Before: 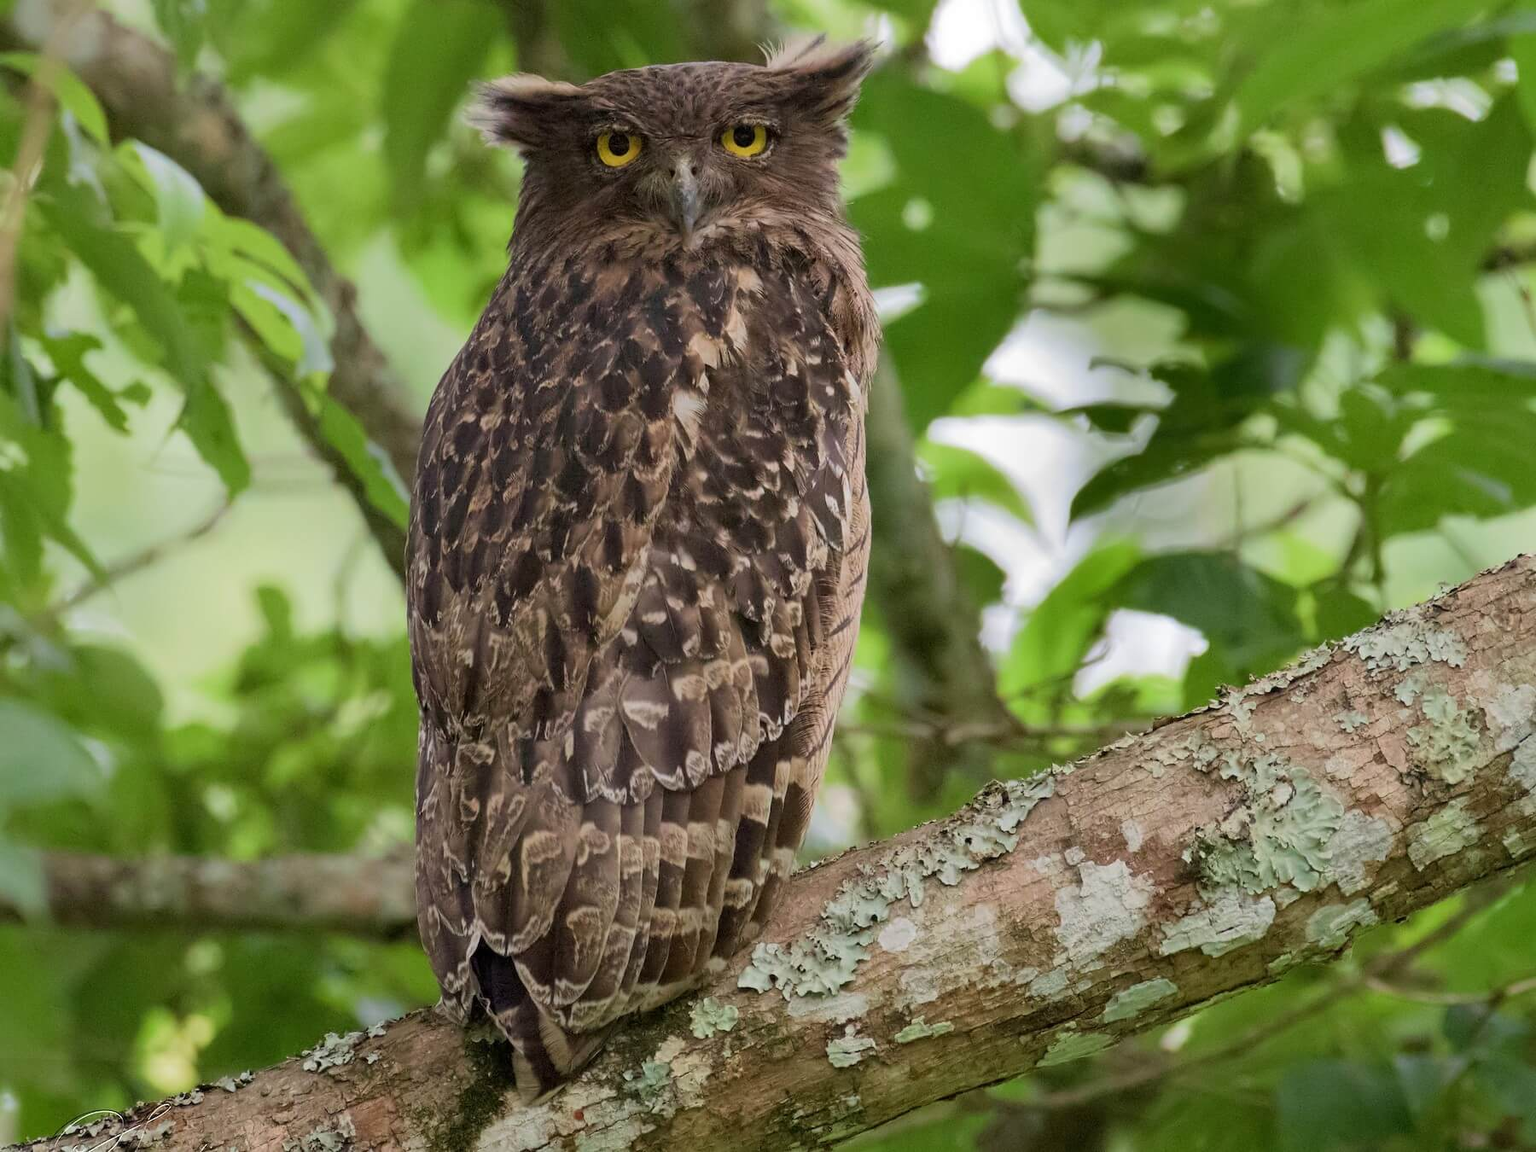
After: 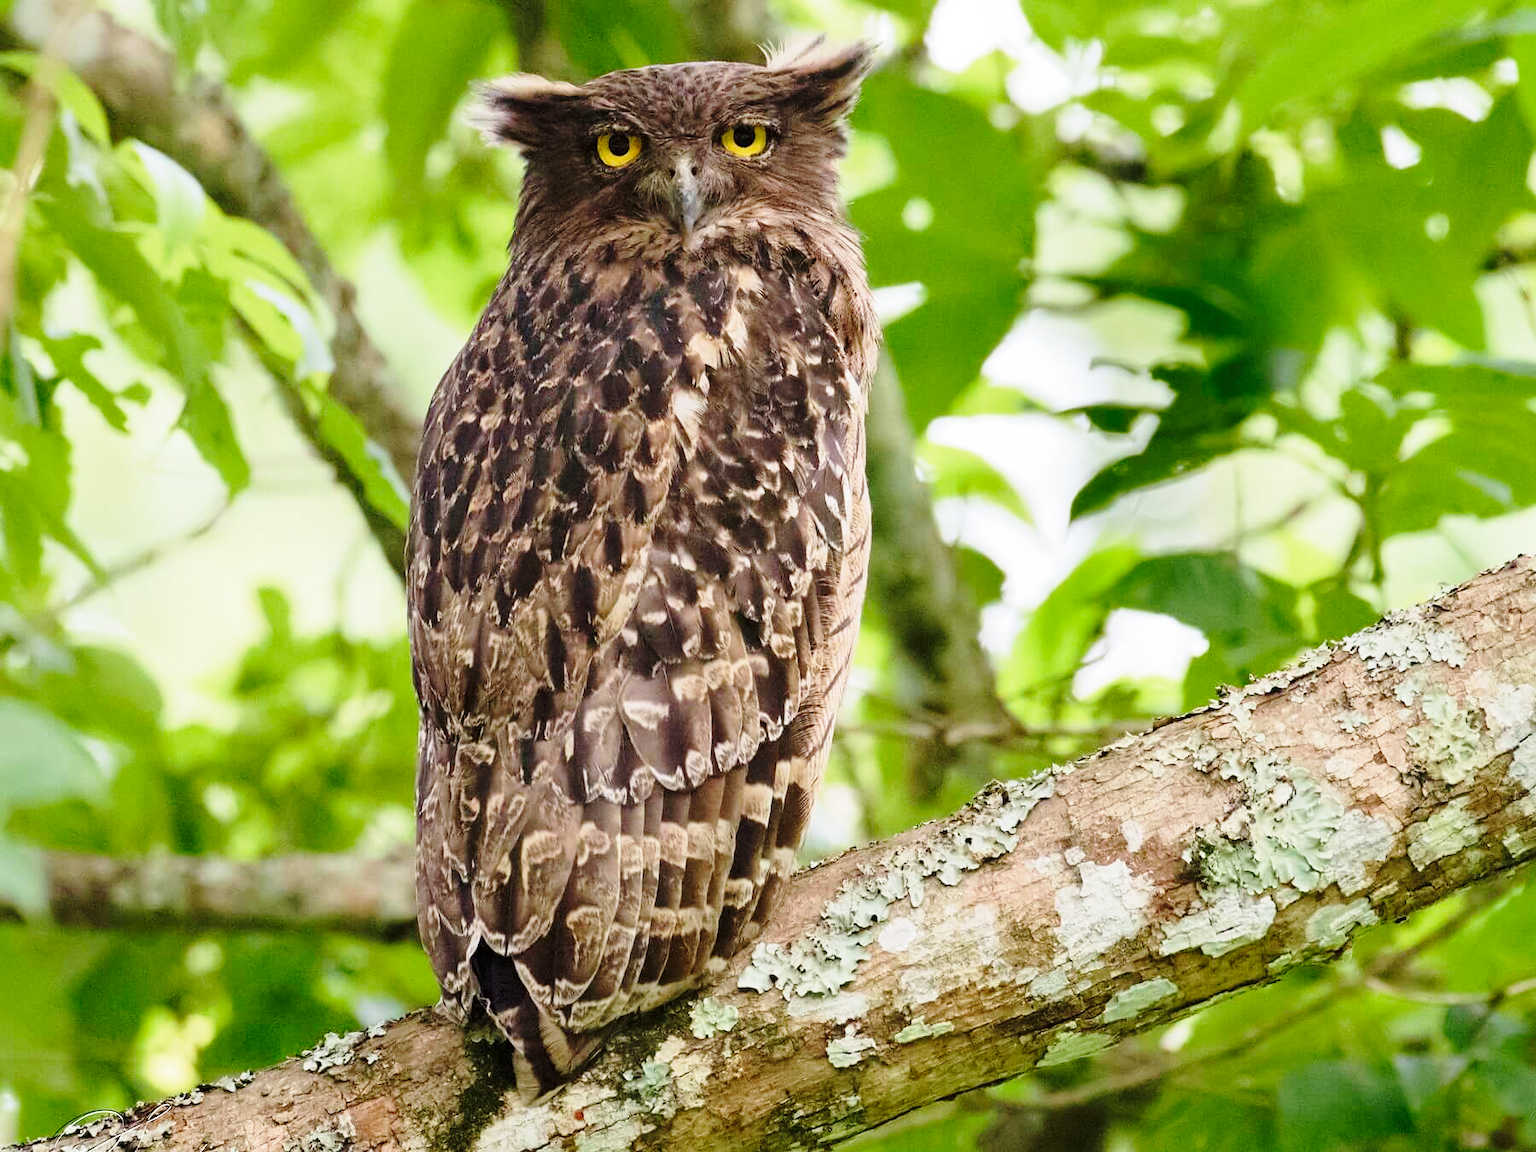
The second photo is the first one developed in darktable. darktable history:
base curve: curves: ch0 [(0, 0) (0.028, 0.03) (0.105, 0.232) (0.387, 0.748) (0.754, 0.968) (1, 1)], preserve colors none
exposure: compensate highlight preservation false
